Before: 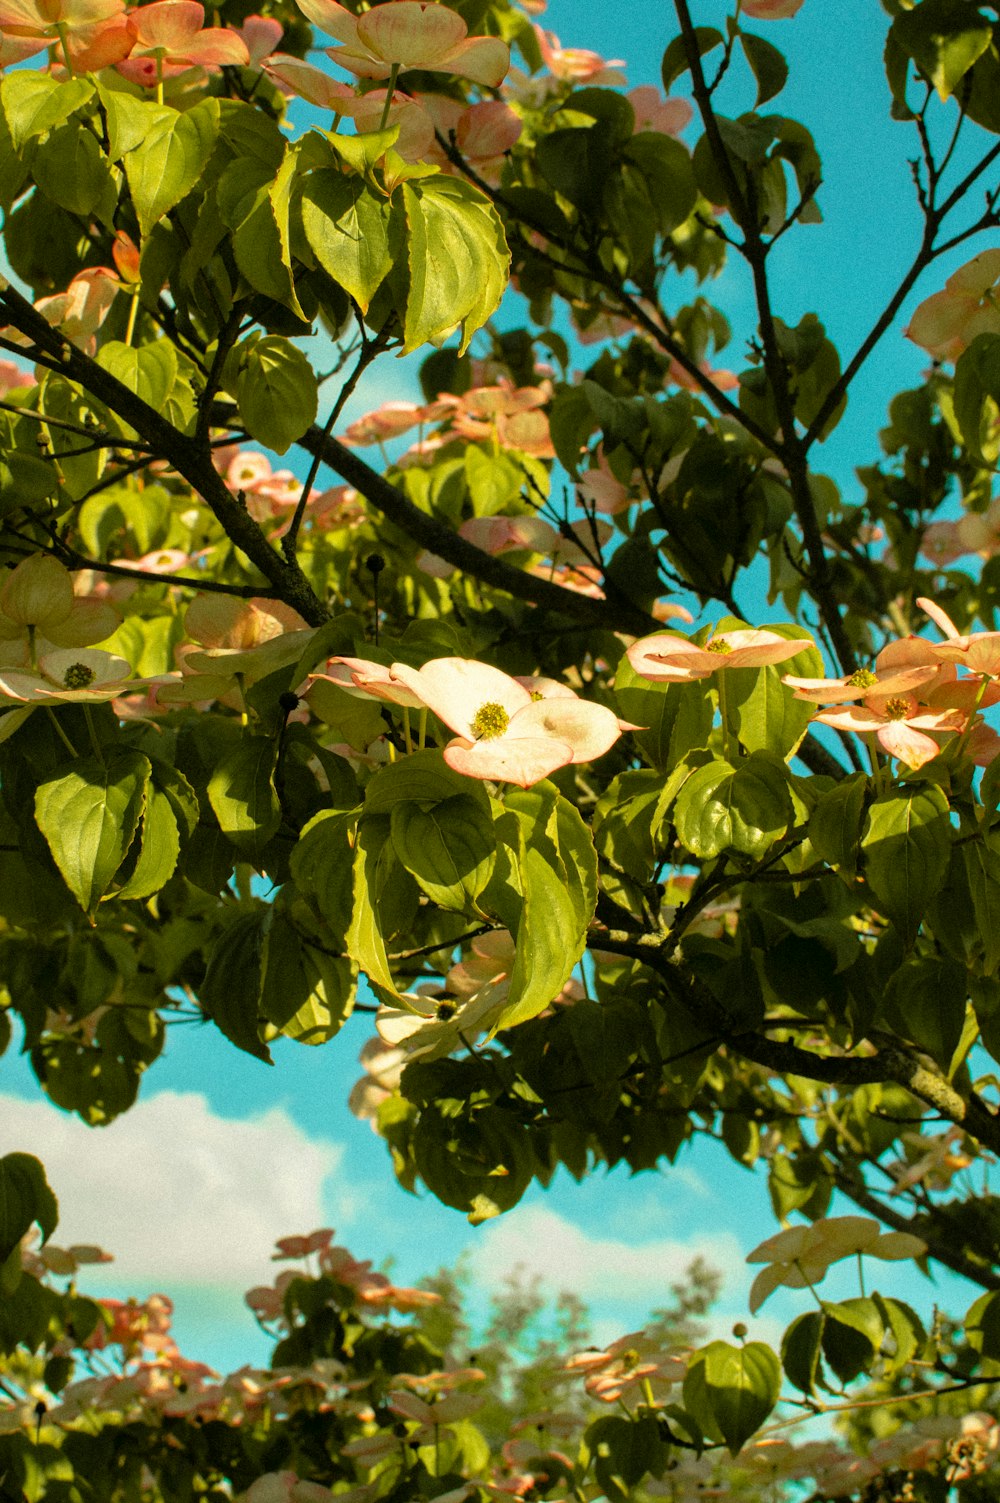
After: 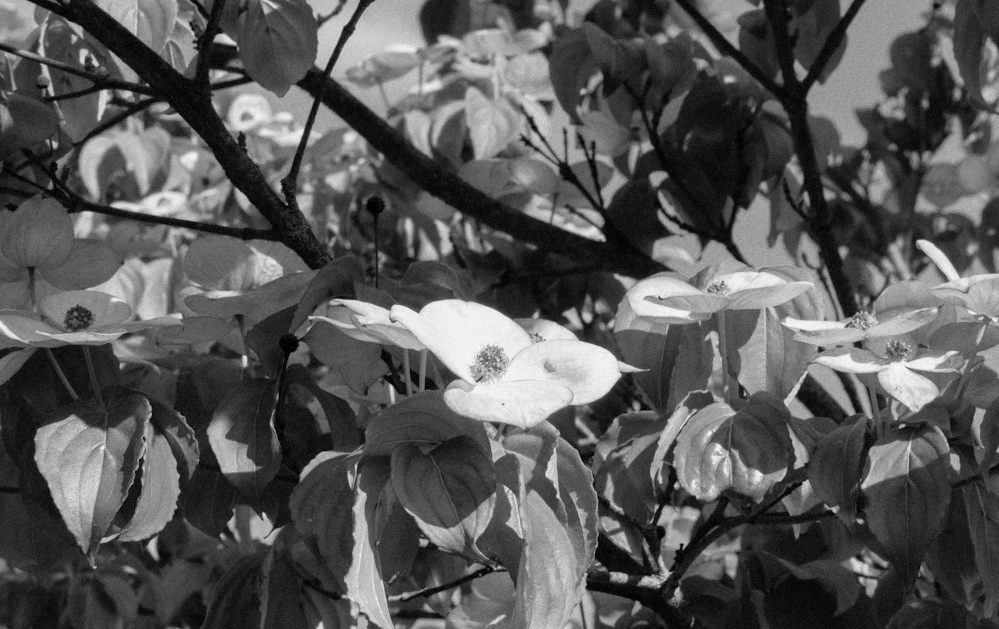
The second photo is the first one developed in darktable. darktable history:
crop and rotate: top 23.84%, bottom 34.294%
monochrome: a 30.25, b 92.03
shadows and highlights: radius 125.46, shadows 30.51, highlights -30.51, low approximation 0.01, soften with gaussian
